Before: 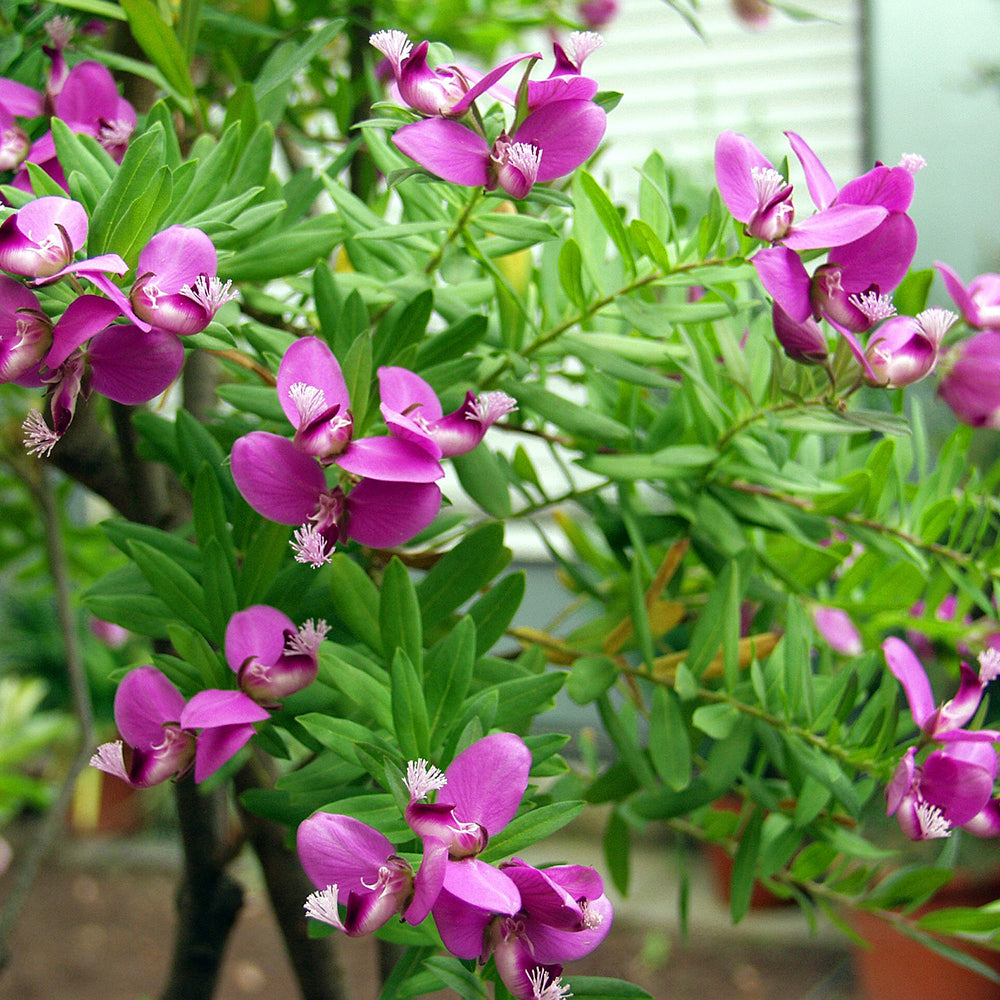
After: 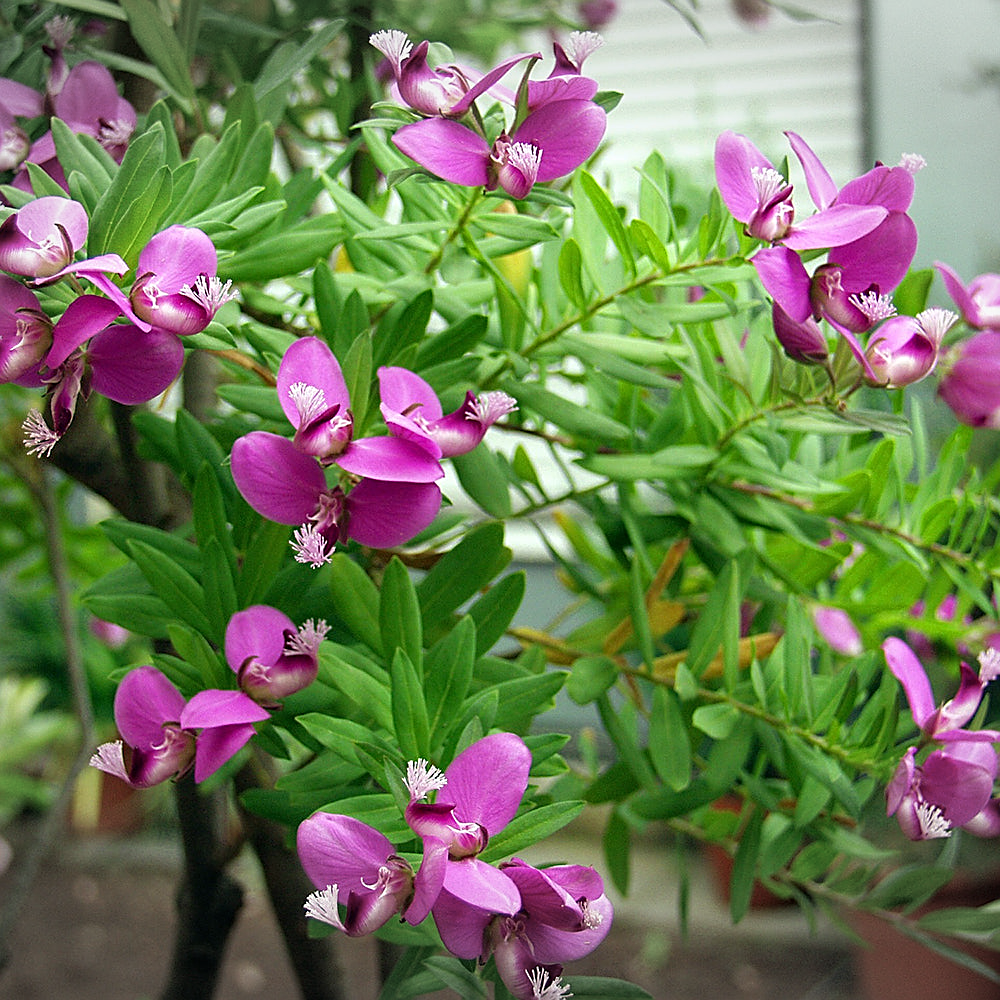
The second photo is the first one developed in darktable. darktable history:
vignetting: fall-off start 100%, brightness -0.282, width/height ratio 1.31
sharpen: on, module defaults
